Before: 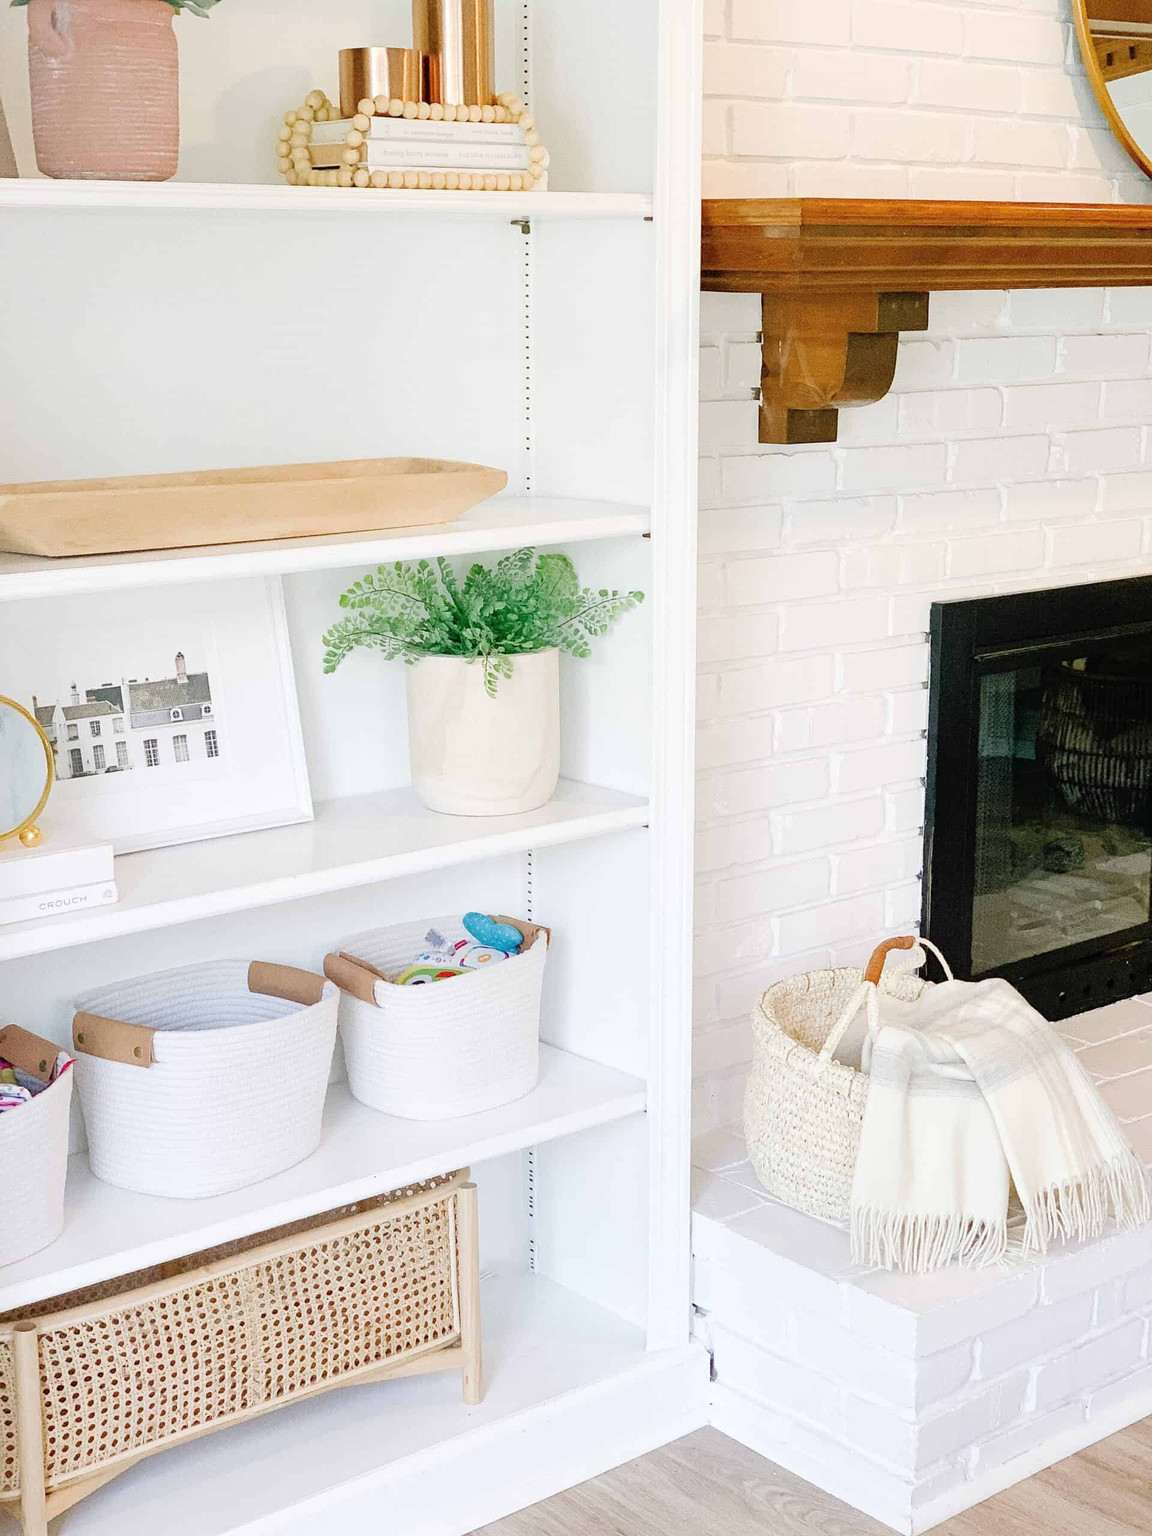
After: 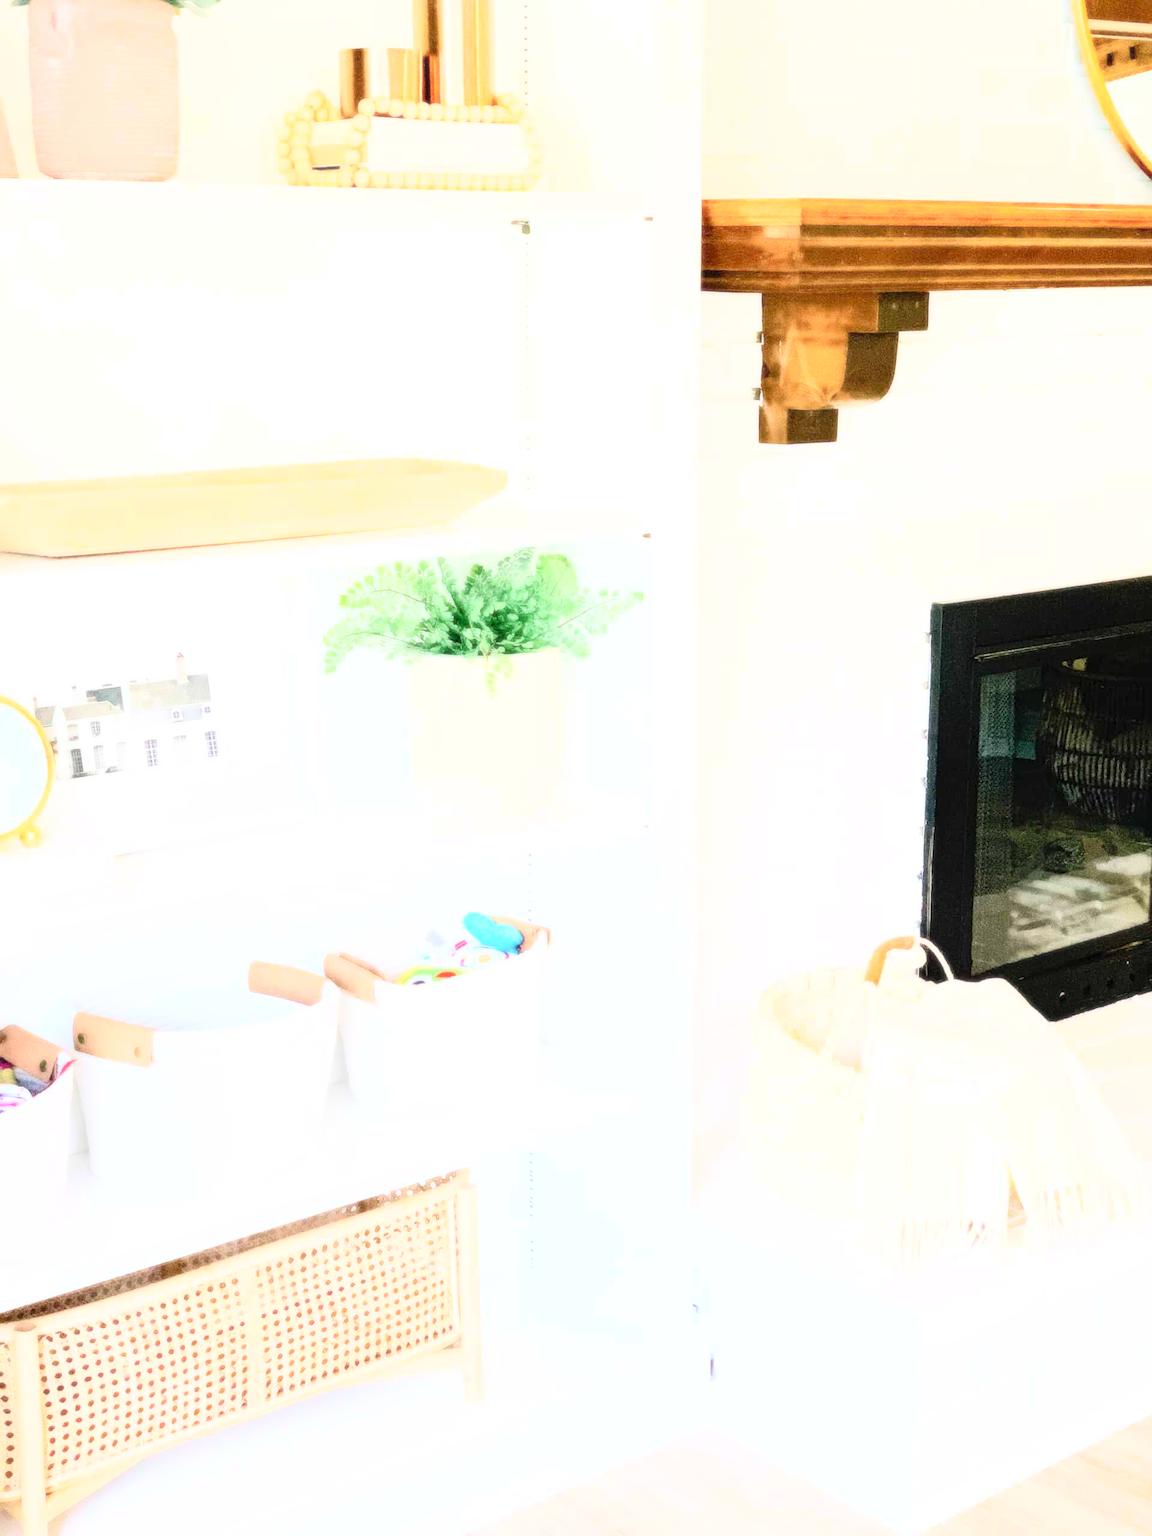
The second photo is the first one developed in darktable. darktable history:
bloom: size 0%, threshold 54.82%, strength 8.31%
contrast brightness saturation: contrast 0.2, brightness 0.16, saturation 0.22
